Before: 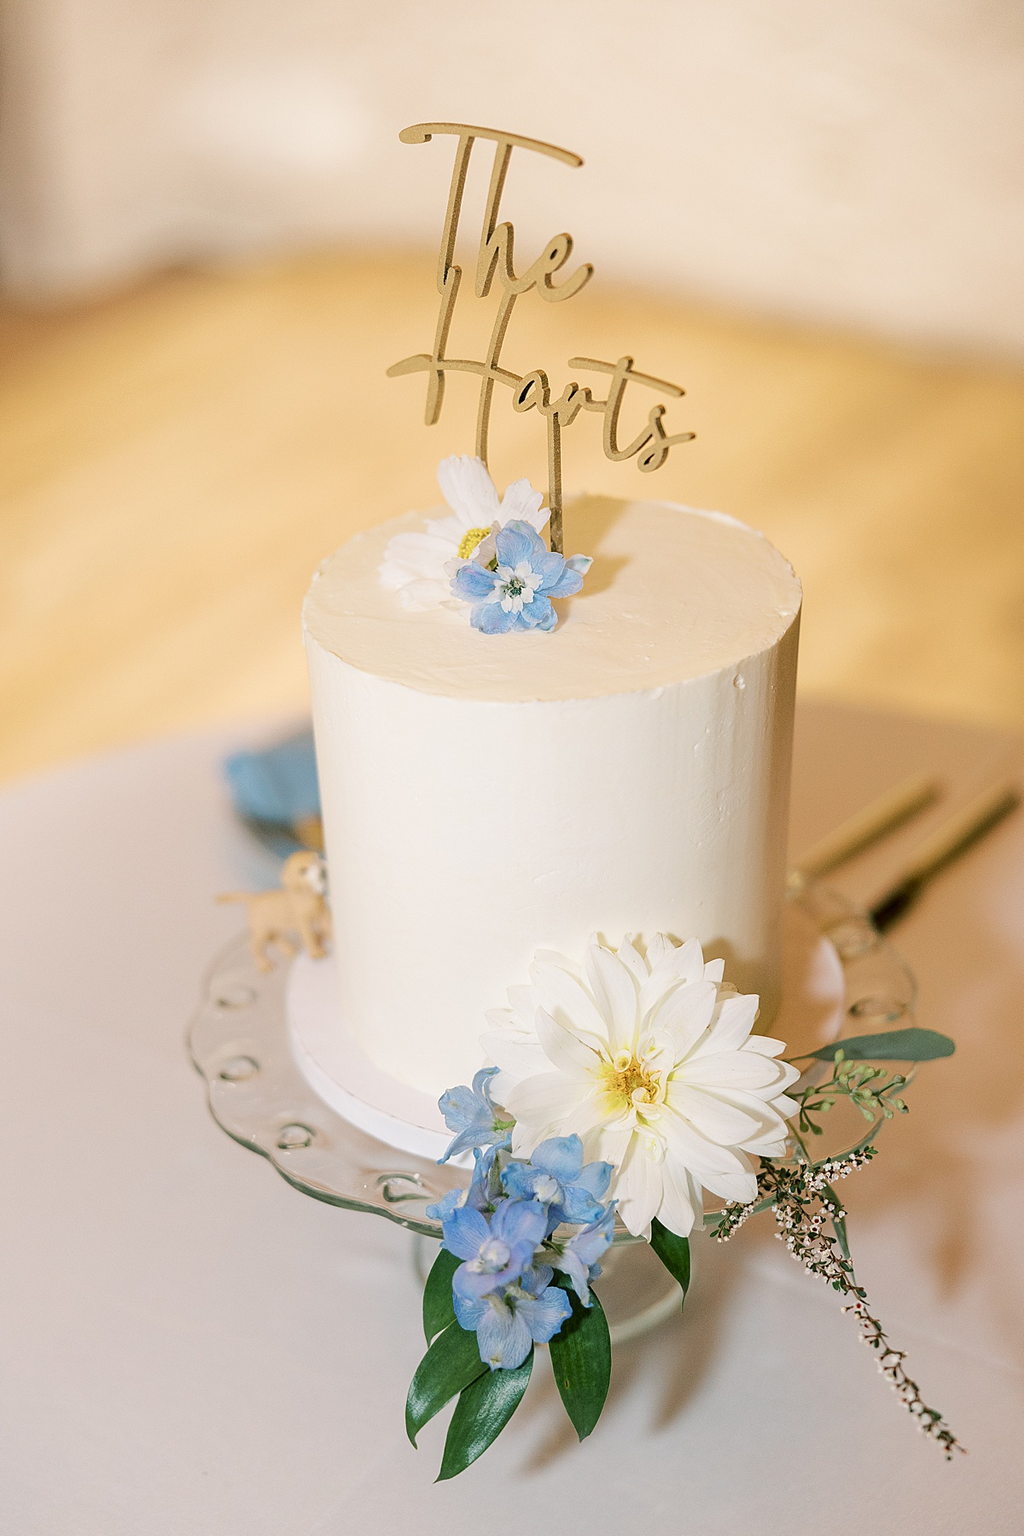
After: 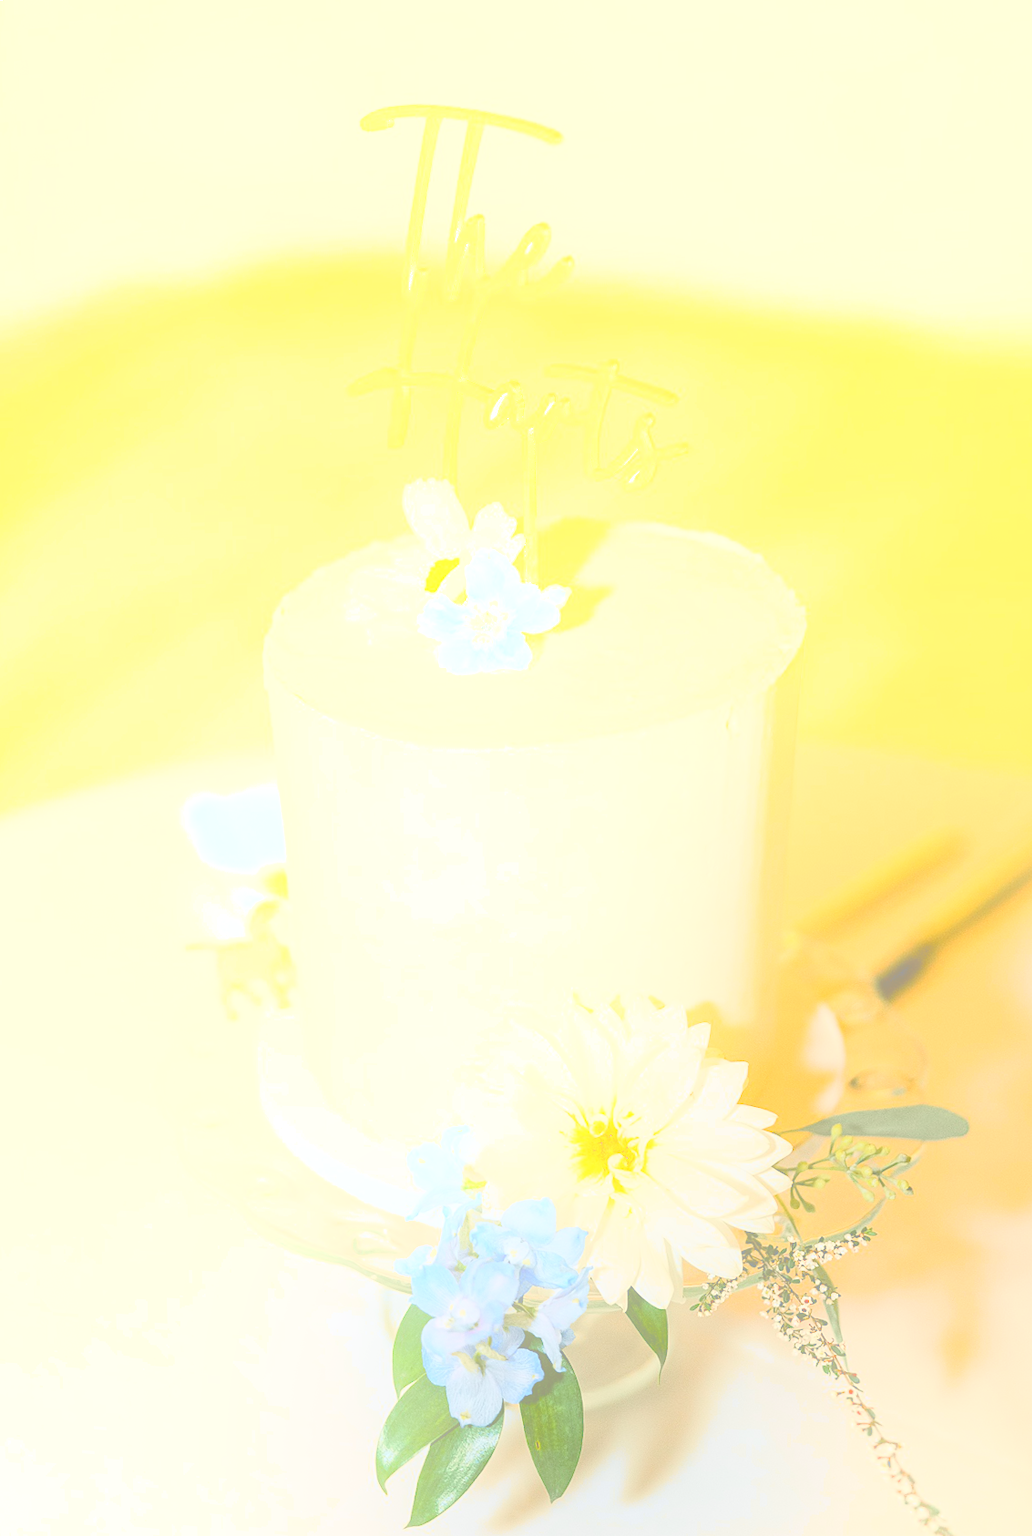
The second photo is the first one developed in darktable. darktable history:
bloom: size 38%, threshold 95%, strength 30%
tone curve: curves: ch0 [(0, 0.029) (0.087, 0.084) (0.227, 0.239) (0.46, 0.576) (0.657, 0.796) (0.861, 0.932) (0.997, 0.951)]; ch1 [(0, 0) (0.353, 0.344) (0.45, 0.46) (0.502, 0.494) (0.534, 0.523) (0.573, 0.576) (0.602, 0.631) (0.647, 0.669) (1, 1)]; ch2 [(0, 0) (0.333, 0.346) (0.385, 0.395) (0.44, 0.466) (0.5, 0.493) (0.521, 0.56) (0.553, 0.579) (0.573, 0.599) (0.667, 0.777) (1, 1)], color space Lab, independent channels, preserve colors none
rotate and perspective: rotation 0.062°, lens shift (vertical) 0.115, lens shift (horizontal) -0.133, crop left 0.047, crop right 0.94, crop top 0.061, crop bottom 0.94
